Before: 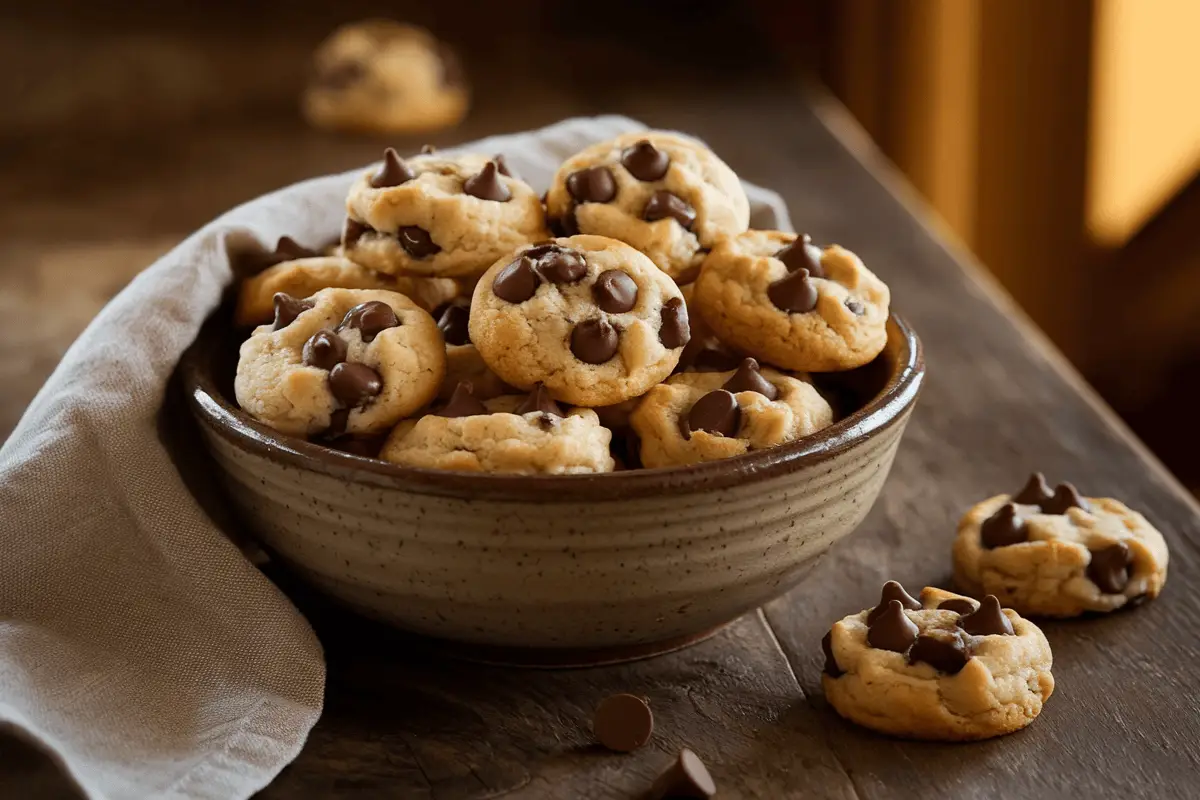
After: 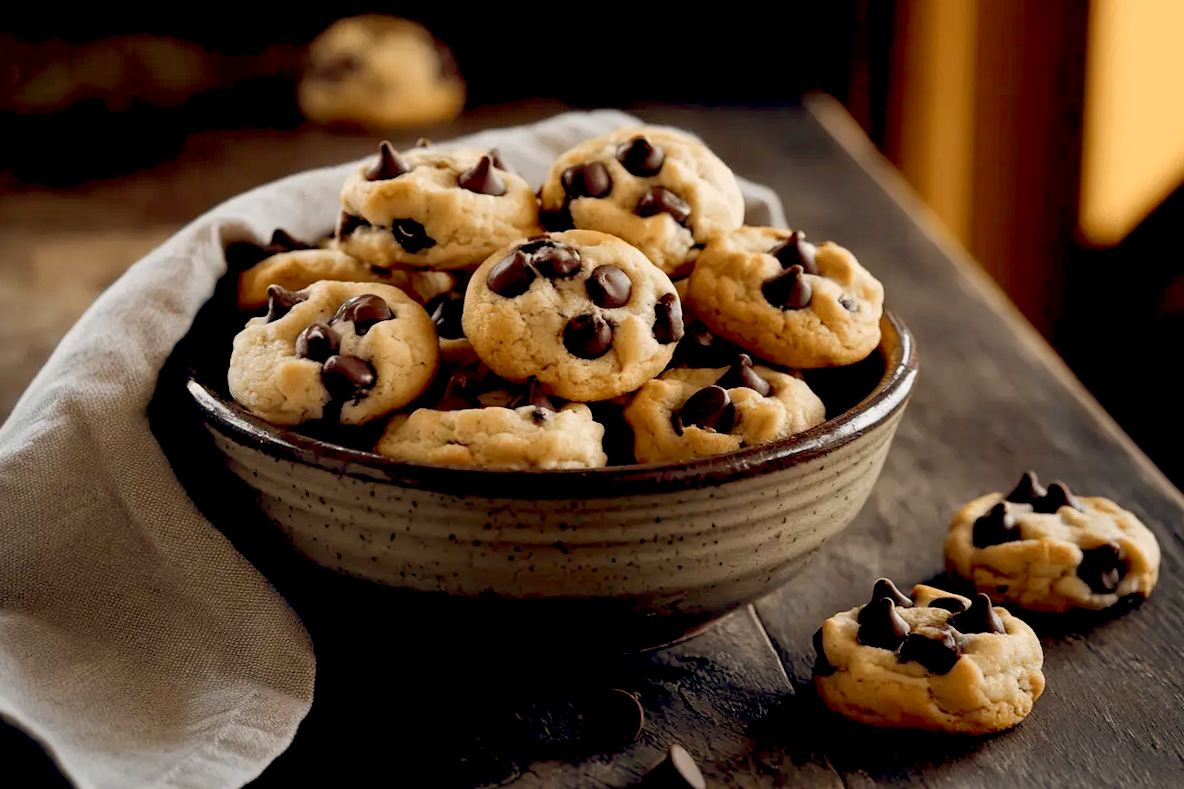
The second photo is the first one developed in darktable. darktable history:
color balance: lift [0.975, 0.993, 1, 1.015], gamma [1.1, 1, 1, 0.945], gain [1, 1.04, 1, 0.95]
crop and rotate: angle -0.5°
